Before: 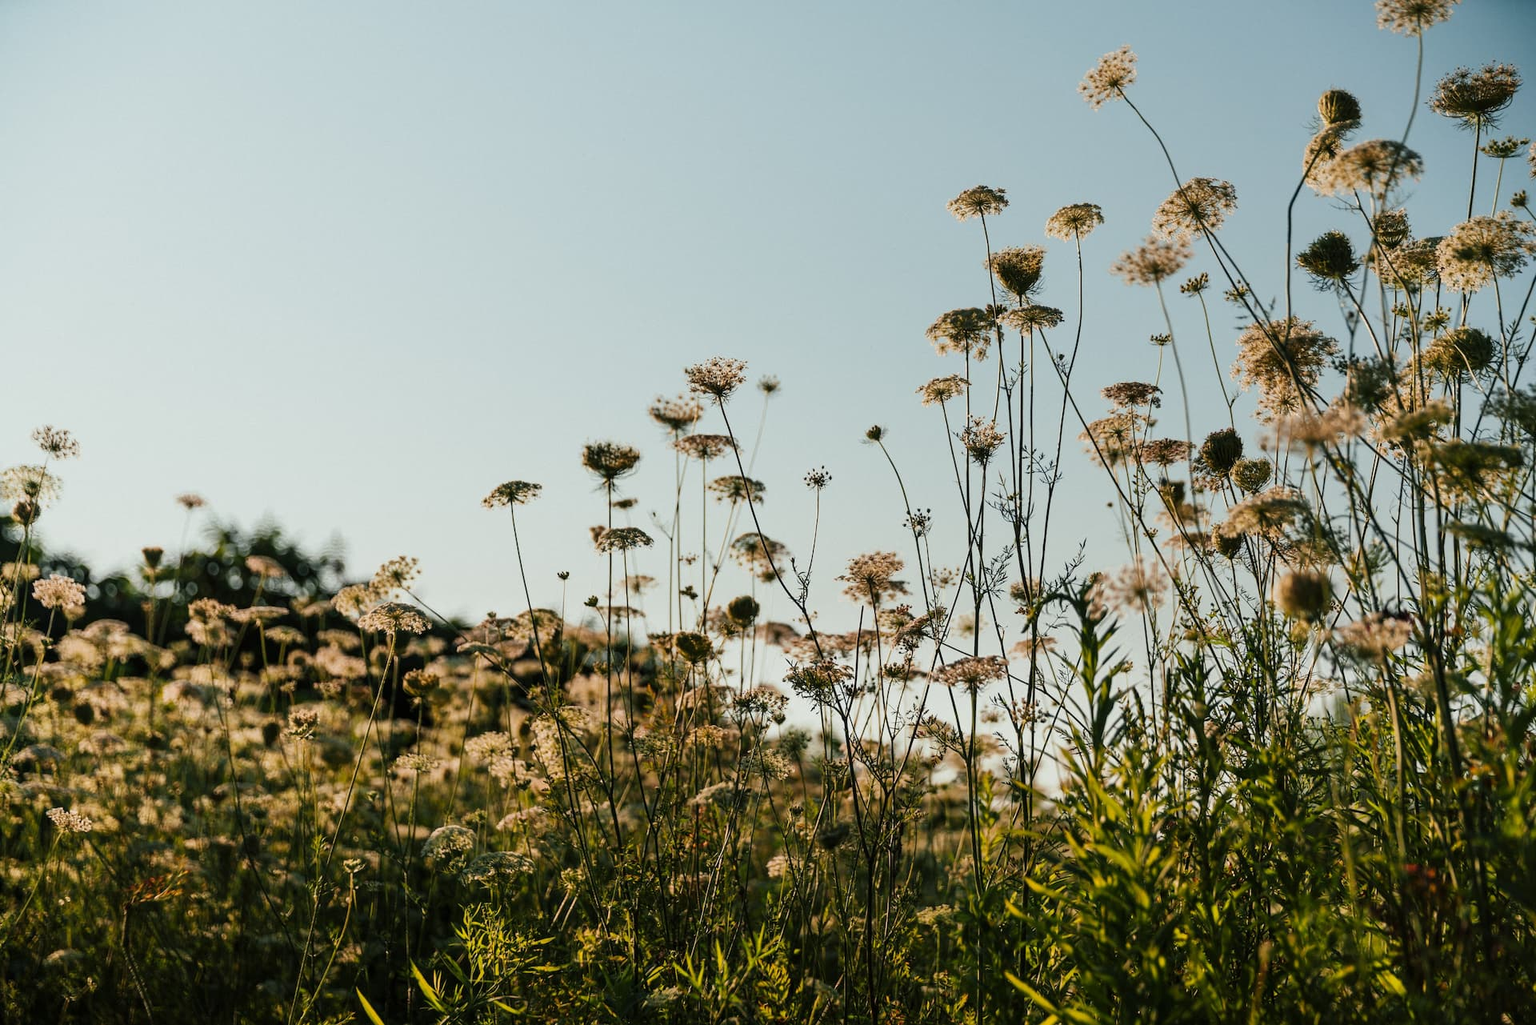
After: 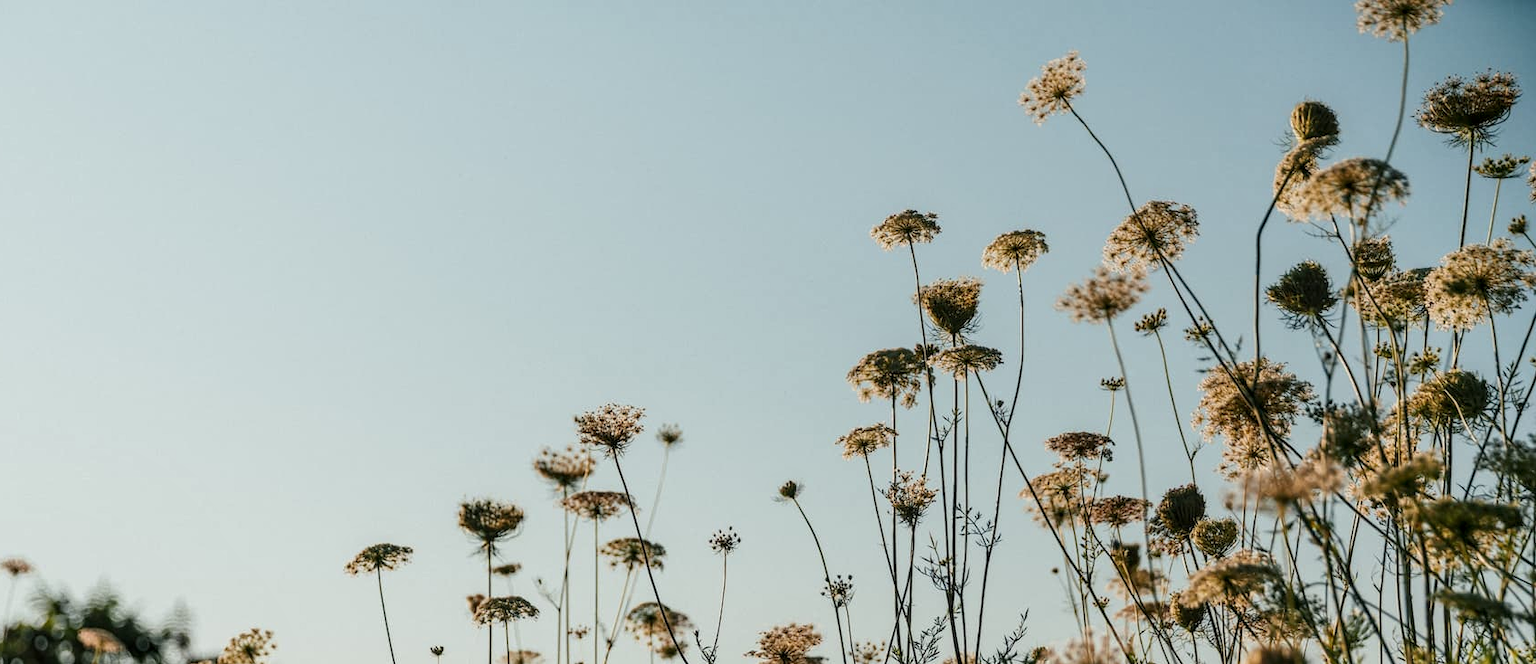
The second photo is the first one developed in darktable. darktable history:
crop and rotate: left 11.531%, bottom 42.547%
local contrast: on, module defaults
